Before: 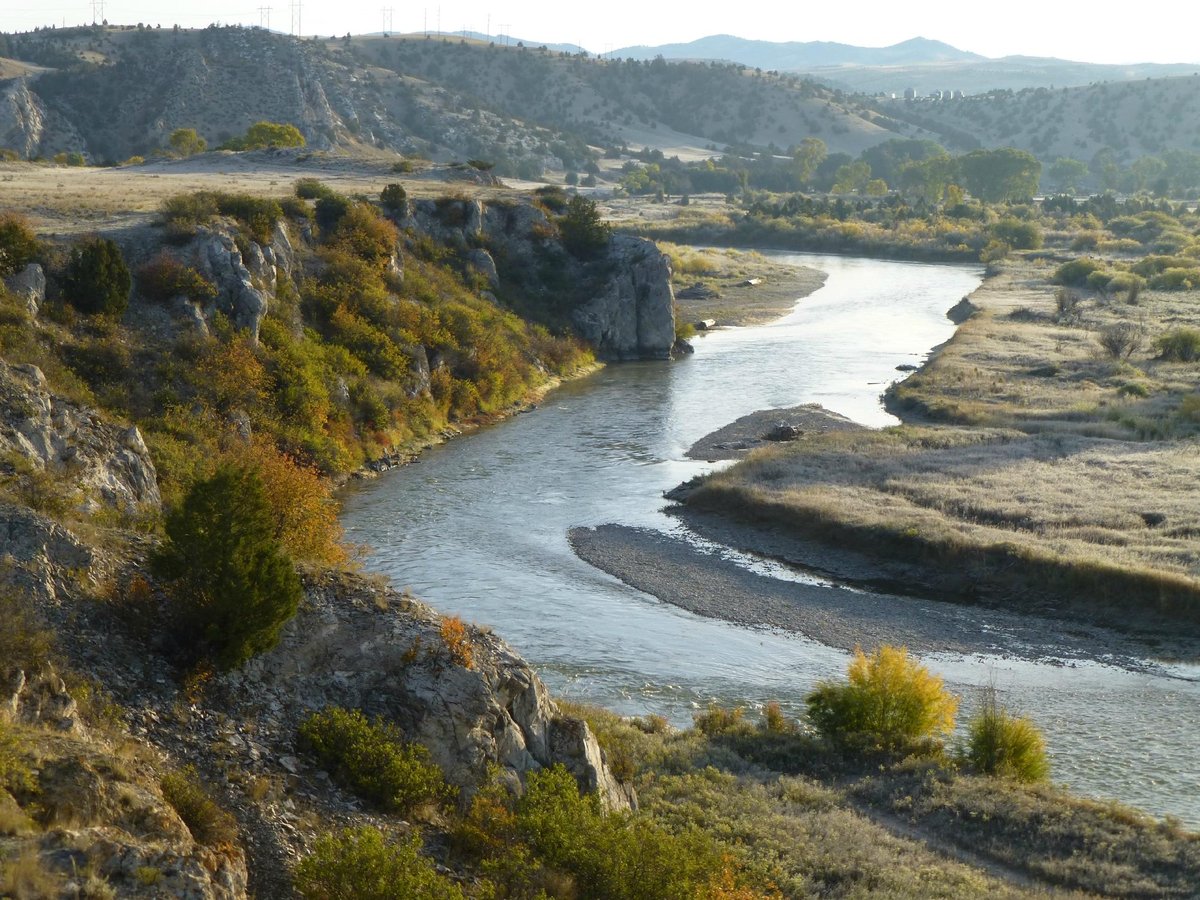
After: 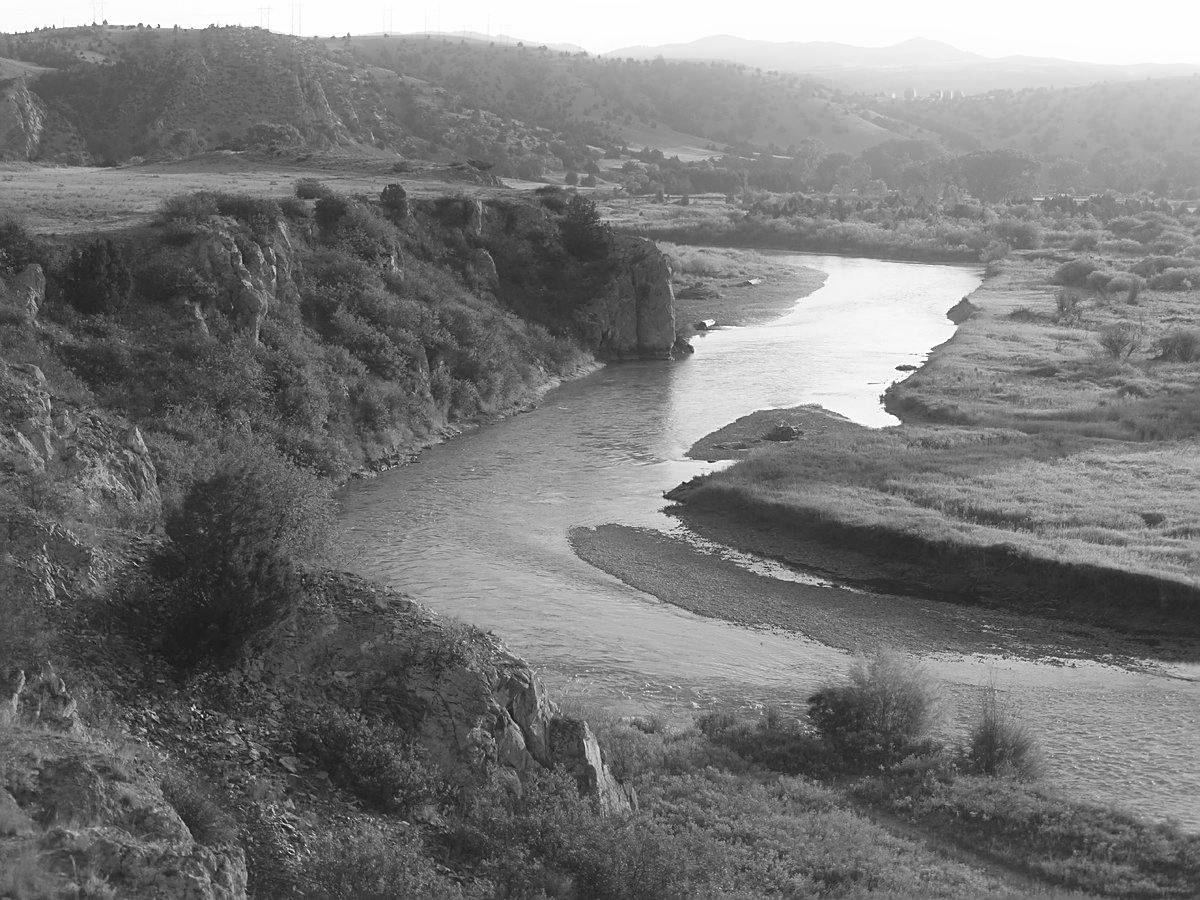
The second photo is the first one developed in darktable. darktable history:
shadows and highlights: highlights 70.7, soften with gaussian
sharpen: on, module defaults
color correction: highlights a* -0.137, highlights b* -5.91, shadows a* -0.137, shadows b* -0.137
monochrome: on, module defaults
contrast equalizer: octaves 7, y [[0.6 ×6], [0.55 ×6], [0 ×6], [0 ×6], [0 ×6]], mix -1
